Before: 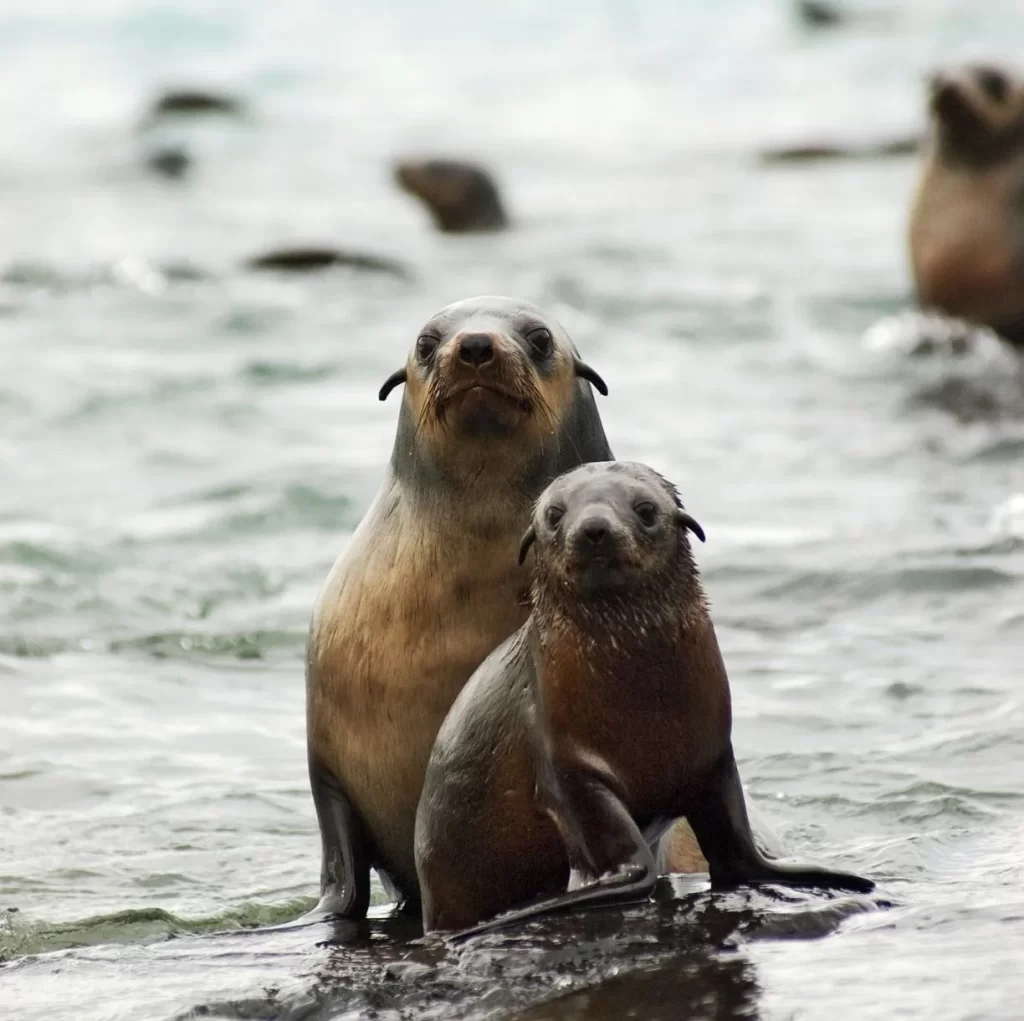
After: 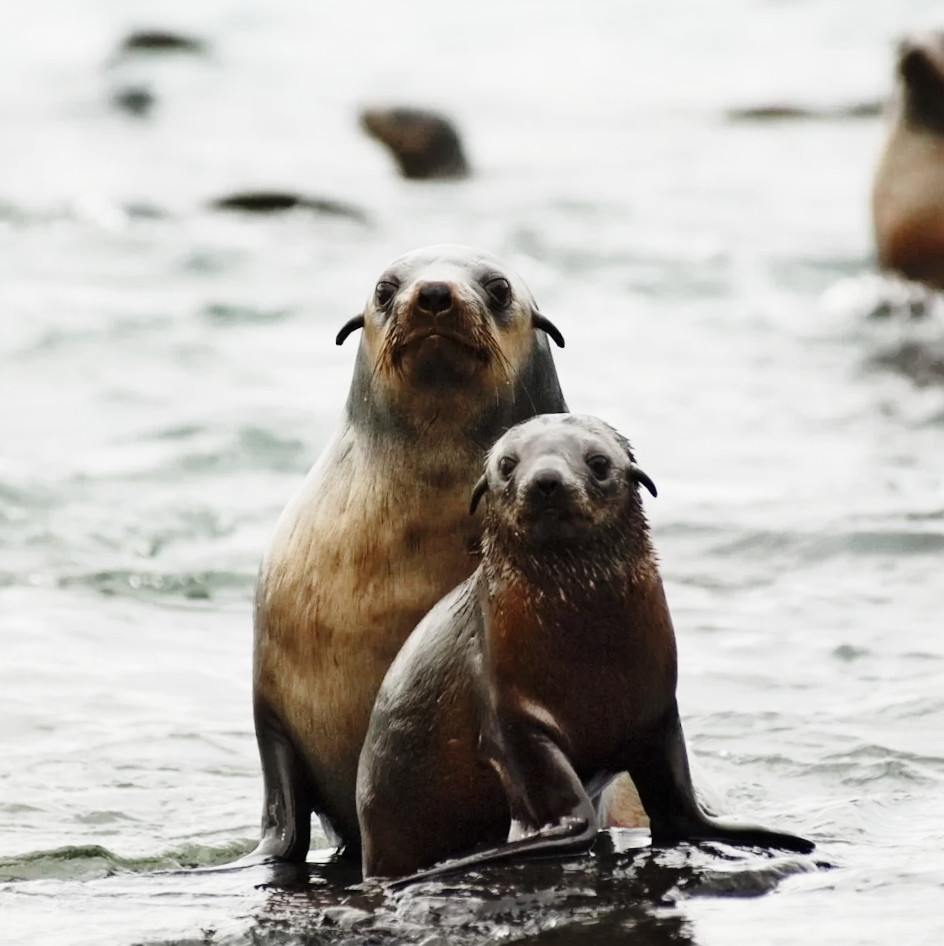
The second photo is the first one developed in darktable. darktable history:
exposure: exposure -0.305 EV, compensate highlight preservation false
color zones: curves: ch0 [(0, 0.5) (0.125, 0.4) (0.25, 0.5) (0.375, 0.4) (0.5, 0.4) (0.625, 0.35) (0.75, 0.35) (0.875, 0.5)]; ch1 [(0, 0.35) (0.125, 0.45) (0.25, 0.35) (0.375, 0.35) (0.5, 0.35) (0.625, 0.35) (0.75, 0.45) (0.875, 0.35)]; ch2 [(0, 0.6) (0.125, 0.5) (0.25, 0.5) (0.375, 0.6) (0.5, 0.6) (0.625, 0.5) (0.75, 0.5) (0.875, 0.5)]
base curve: curves: ch0 [(0, 0) (0.028, 0.03) (0.121, 0.232) (0.46, 0.748) (0.859, 0.968) (1, 1)], preserve colors none
crop and rotate: angle -1.92°, left 3.136%, top 3.585%, right 1.623%, bottom 0.627%
